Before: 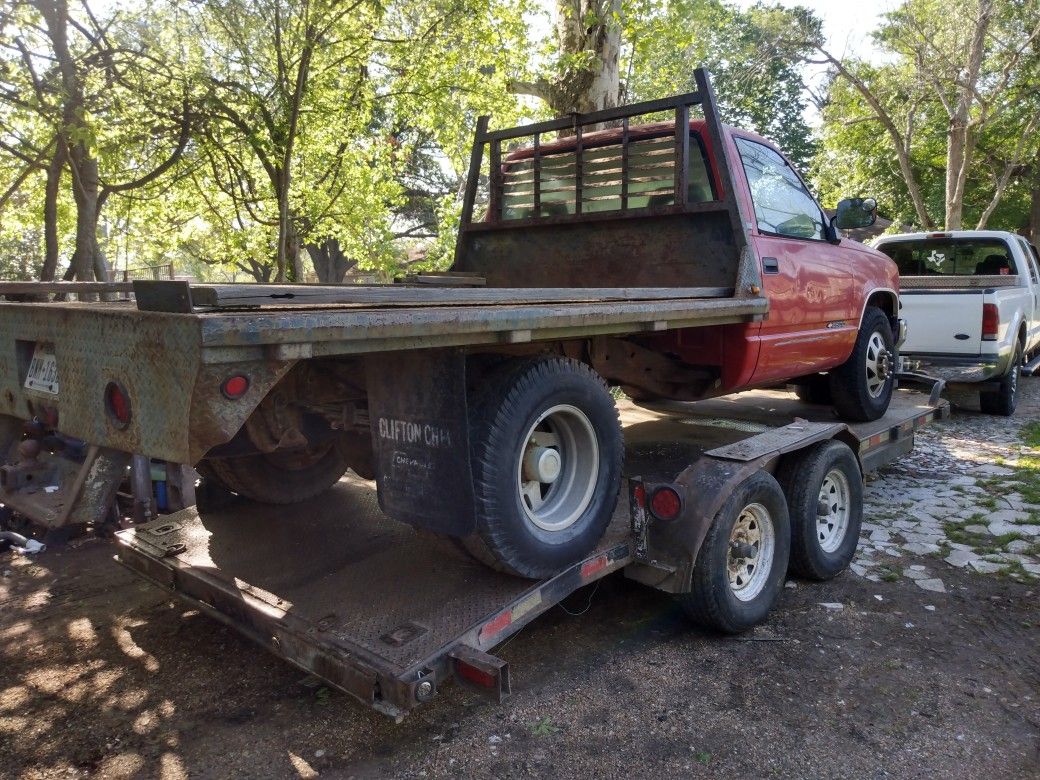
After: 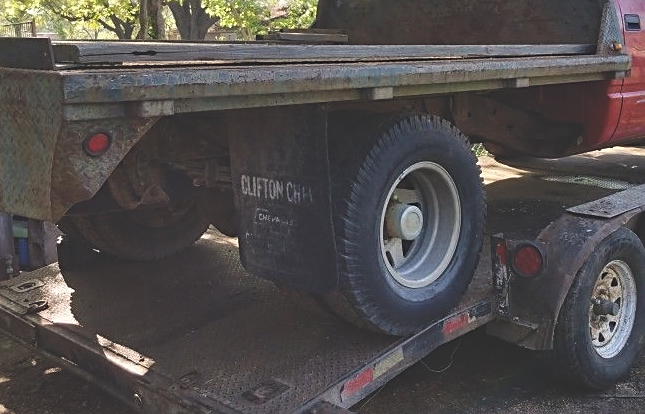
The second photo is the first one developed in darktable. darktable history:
haze removal: compatibility mode true, adaptive false
white balance: red 1.009, blue 0.985
crop: left 13.312%, top 31.28%, right 24.627%, bottom 15.582%
exposure: black level correction -0.028, compensate highlight preservation false
sharpen: on, module defaults
